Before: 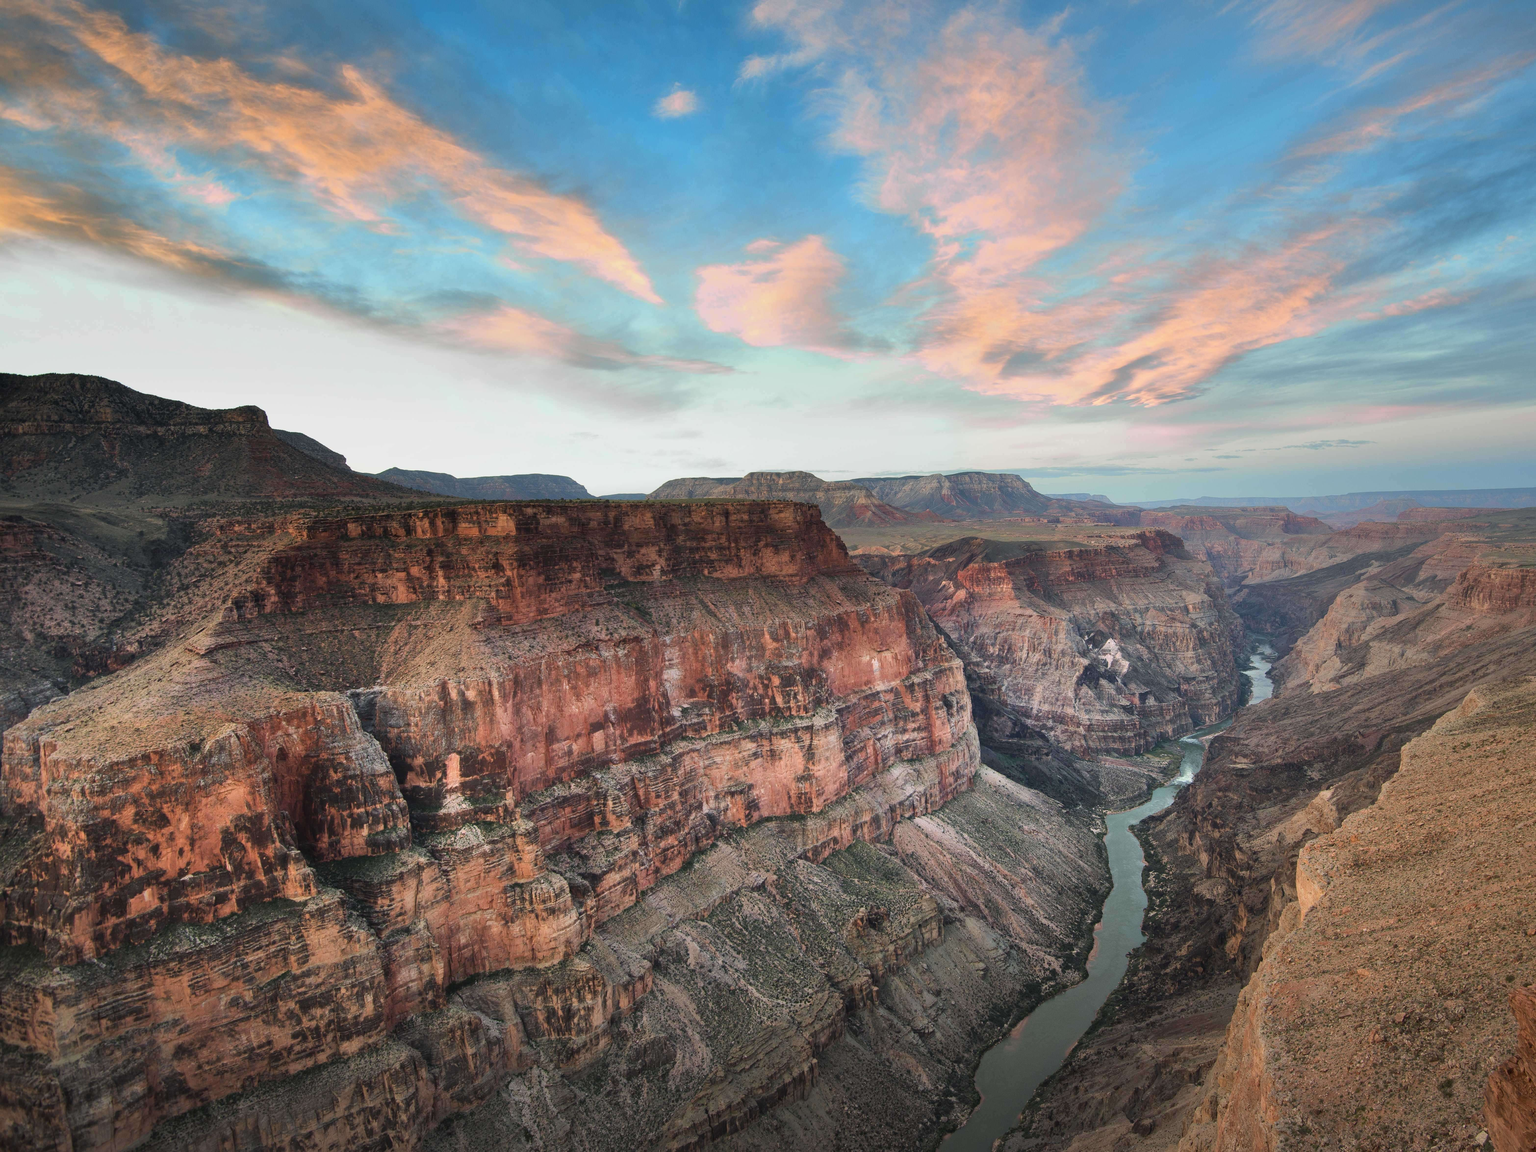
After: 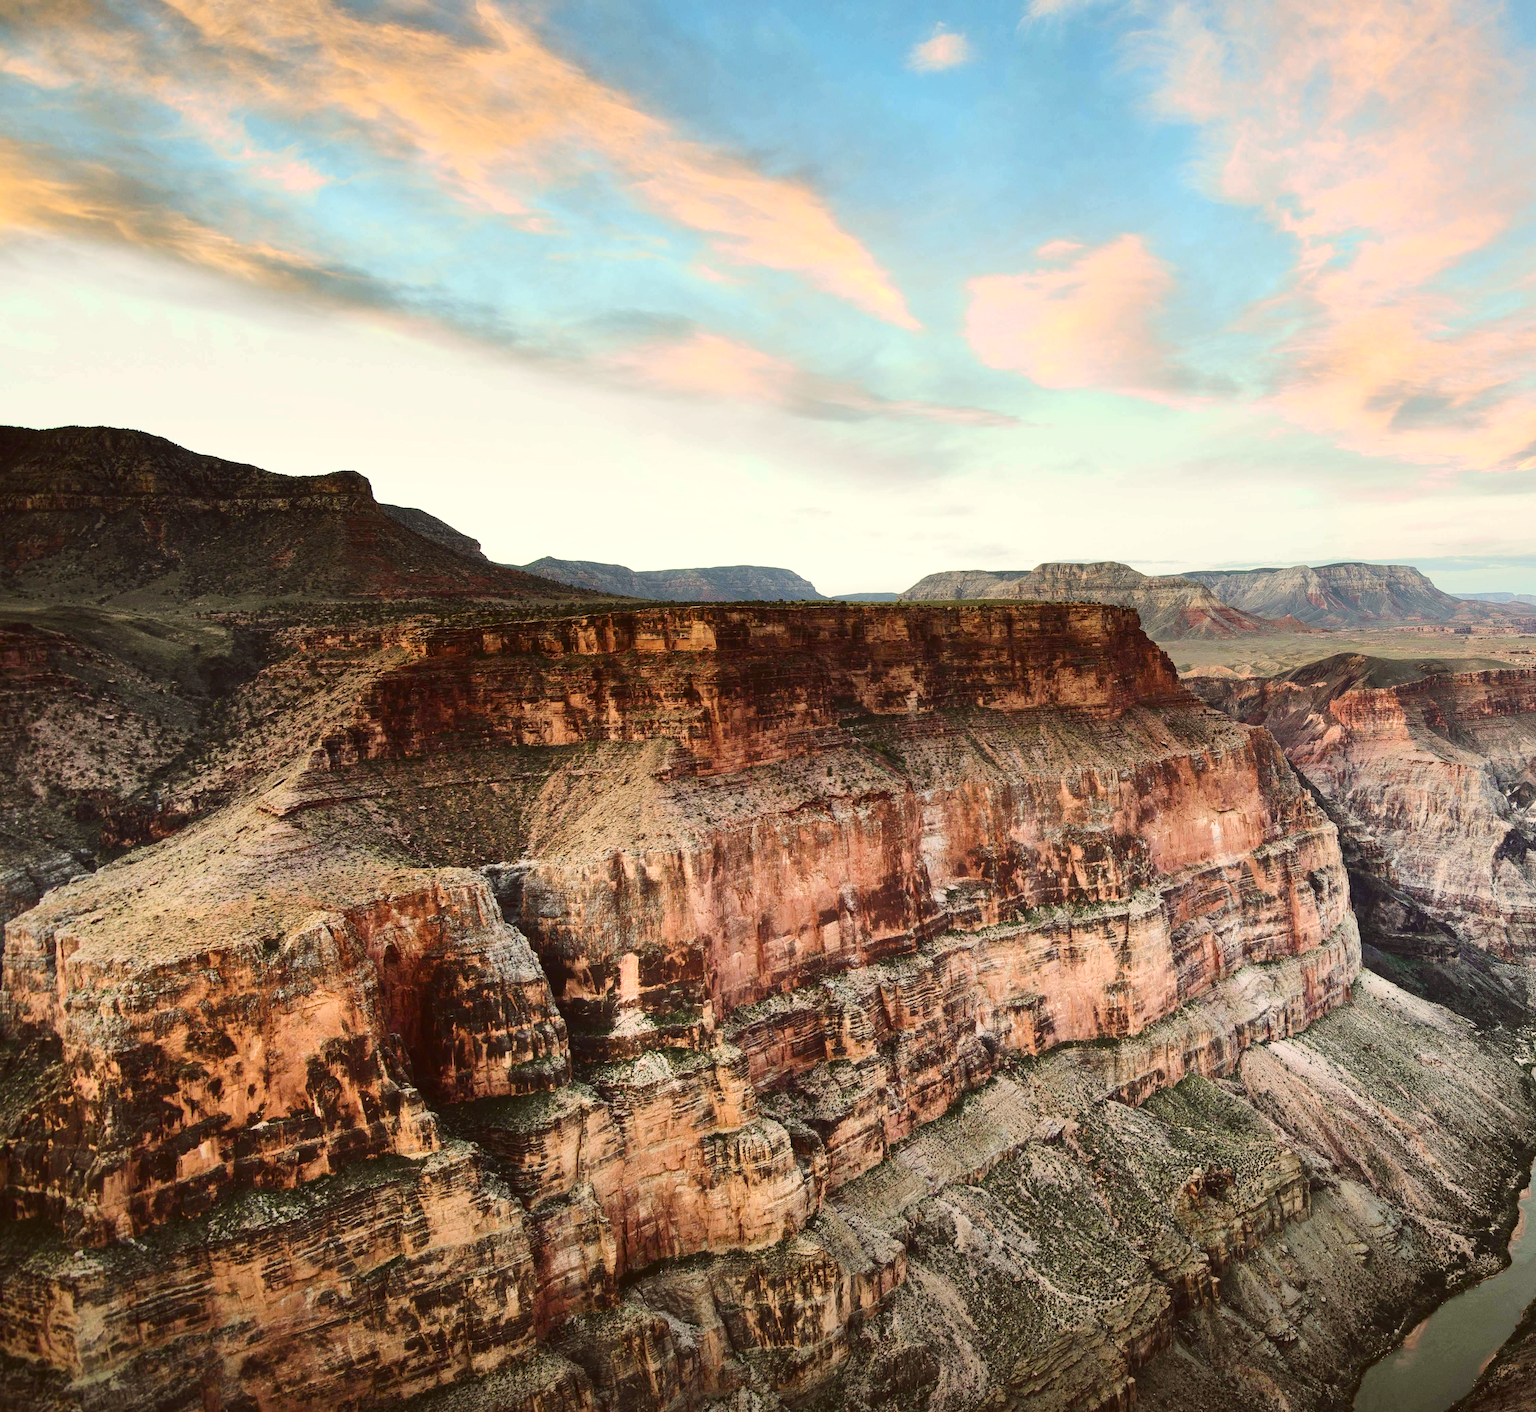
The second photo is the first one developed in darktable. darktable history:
crop: top 5.803%, right 27.864%, bottom 5.804%
base curve: curves: ch0 [(0, 0) (0.158, 0.273) (0.879, 0.895) (1, 1)], preserve colors none
color balance: lift [1.005, 1.002, 0.998, 0.998], gamma [1, 1.021, 1.02, 0.979], gain [0.923, 1.066, 1.056, 0.934]
tone equalizer: -8 EV -0.417 EV, -7 EV -0.389 EV, -6 EV -0.333 EV, -5 EV -0.222 EV, -3 EV 0.222 EV, -2 EV 0.333 EV, -1 EV 0.389 EV, +0 EV 0.417 EV, edges refinement/feathering 500, mask exposure compensation -1.25 EV, preserve details no
contrast brightness saturation: contrast 0.19, brightness -0.11, saturation 0.21
